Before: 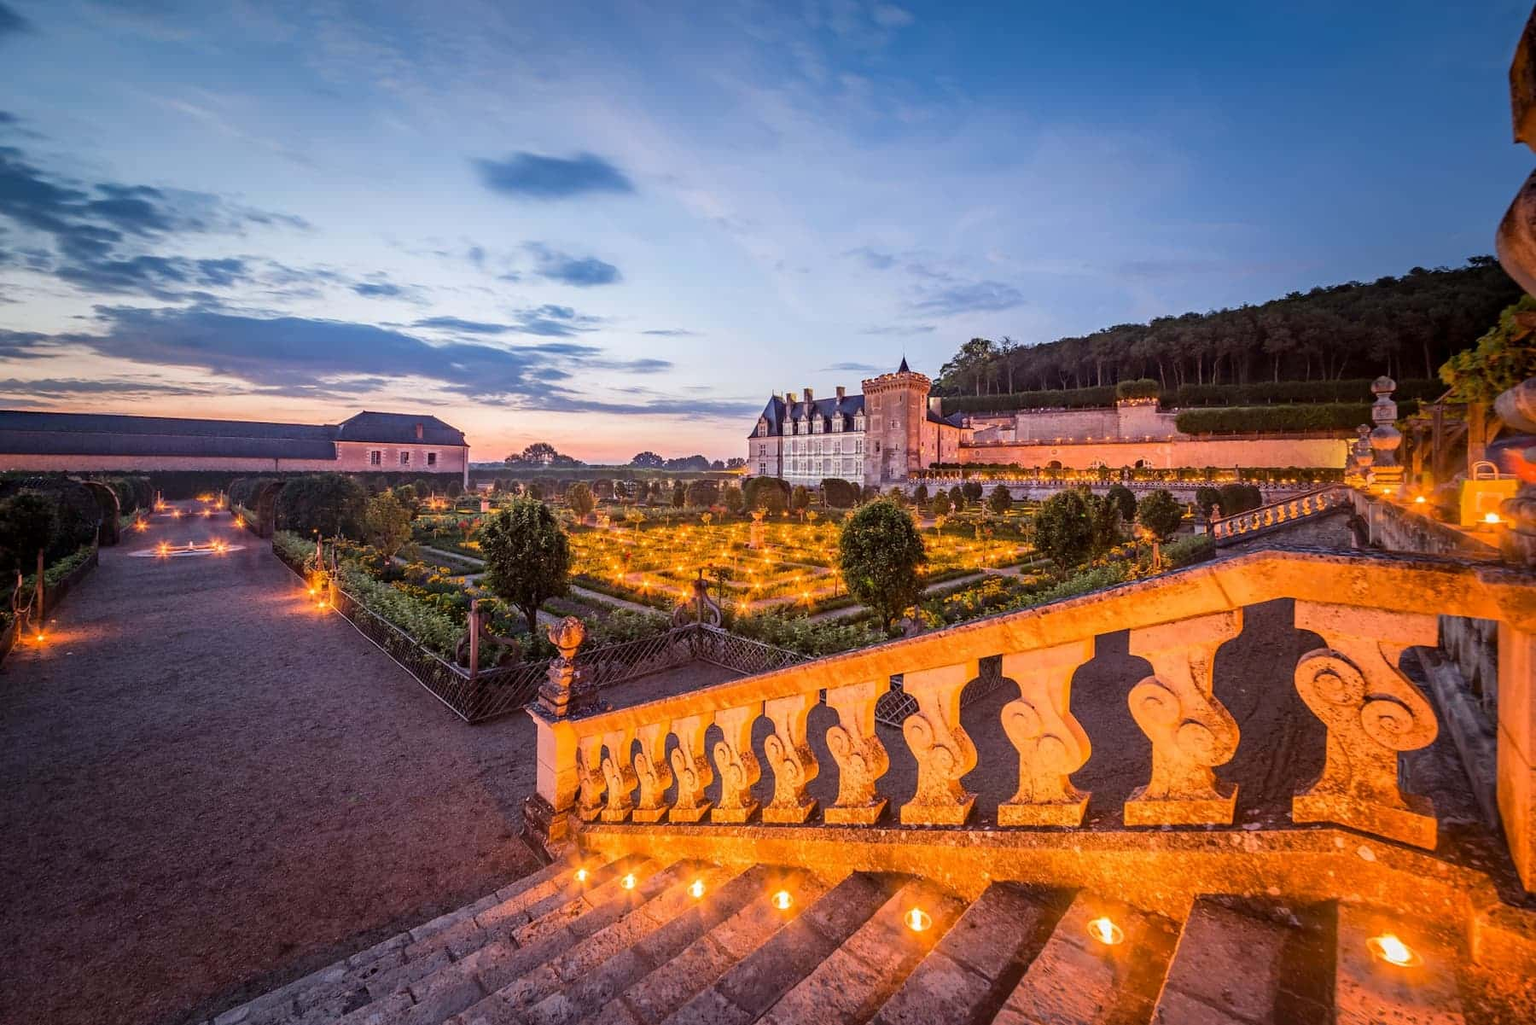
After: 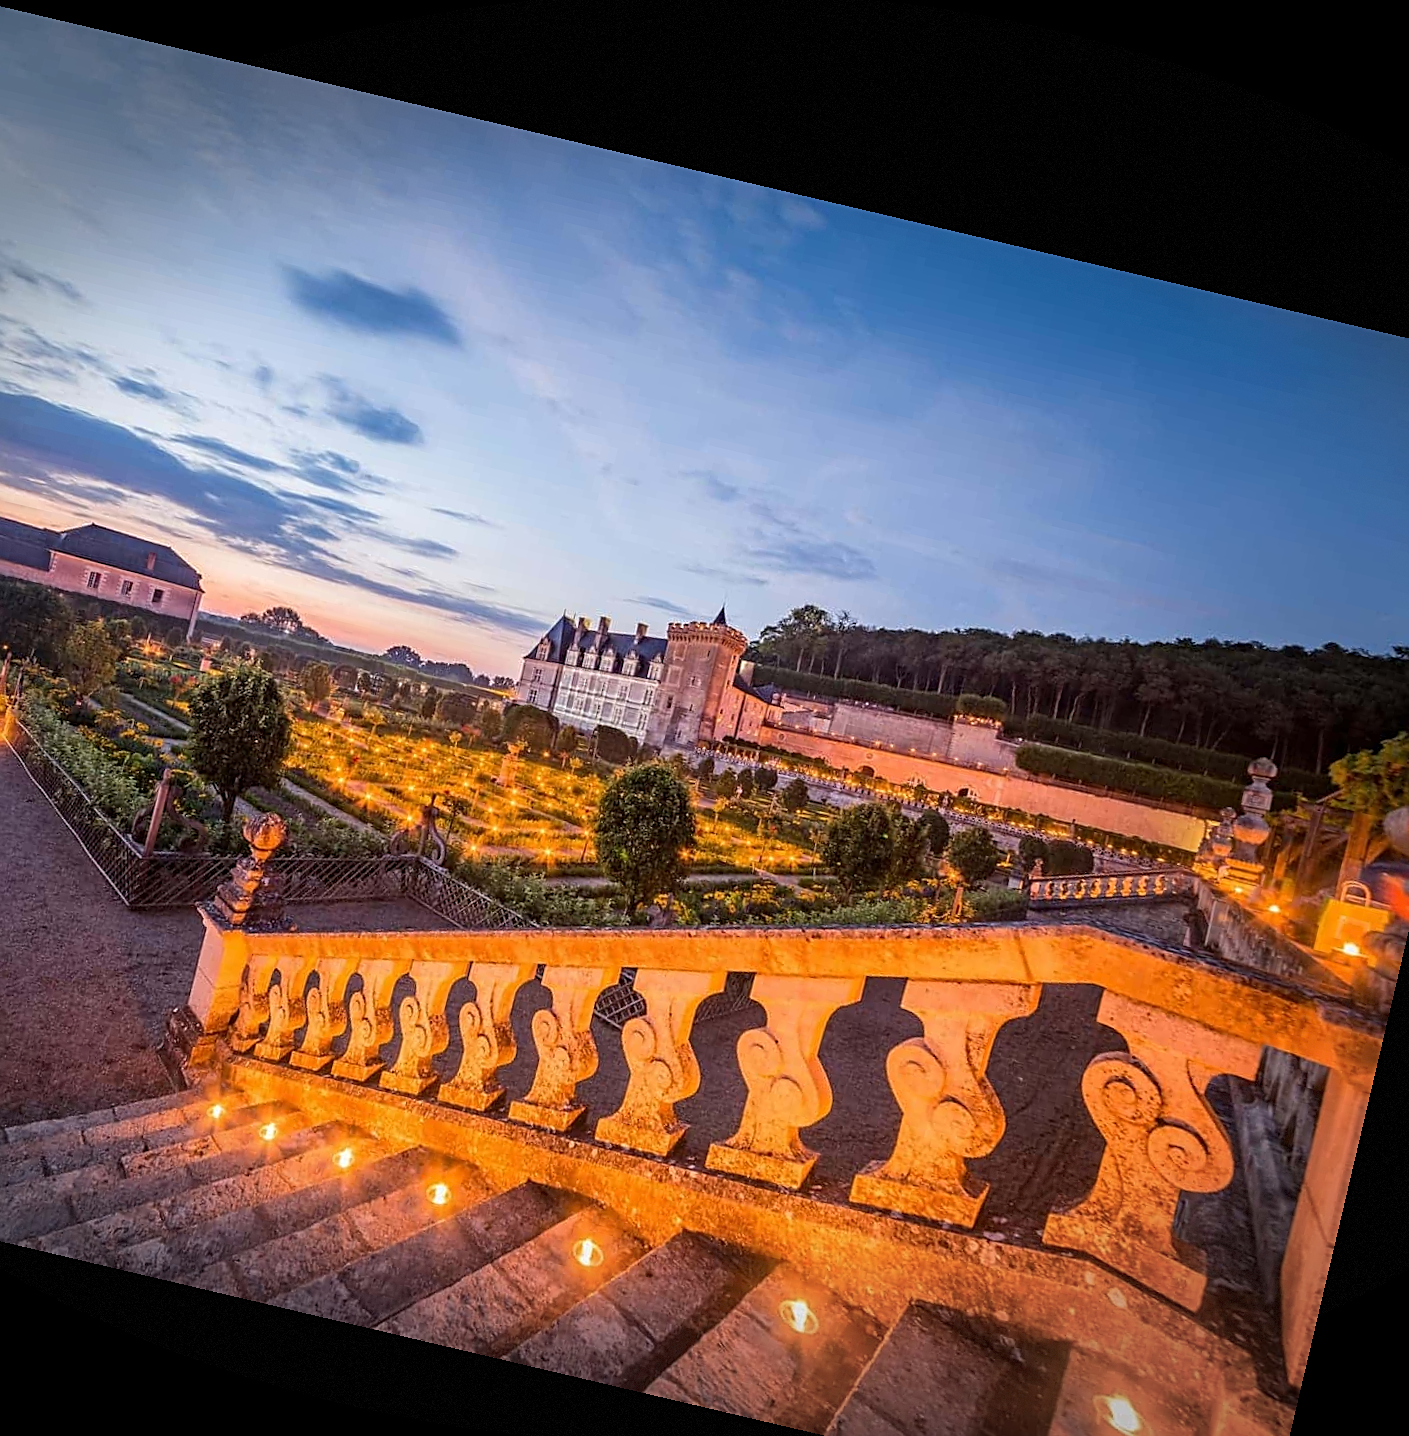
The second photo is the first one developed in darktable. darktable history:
rotate and perspective: rotation 13.27°, automatic cropping off
vignetting: fall-off start 100%, brightness -0.406, saturation -0.3, width/height ratio 1.324, dithering 8-bit output, unbound false
crop and rotate: left 24.034%, top 2.838%, right 6.406%, bottom 6.299%
sharpen: on, module defaults
